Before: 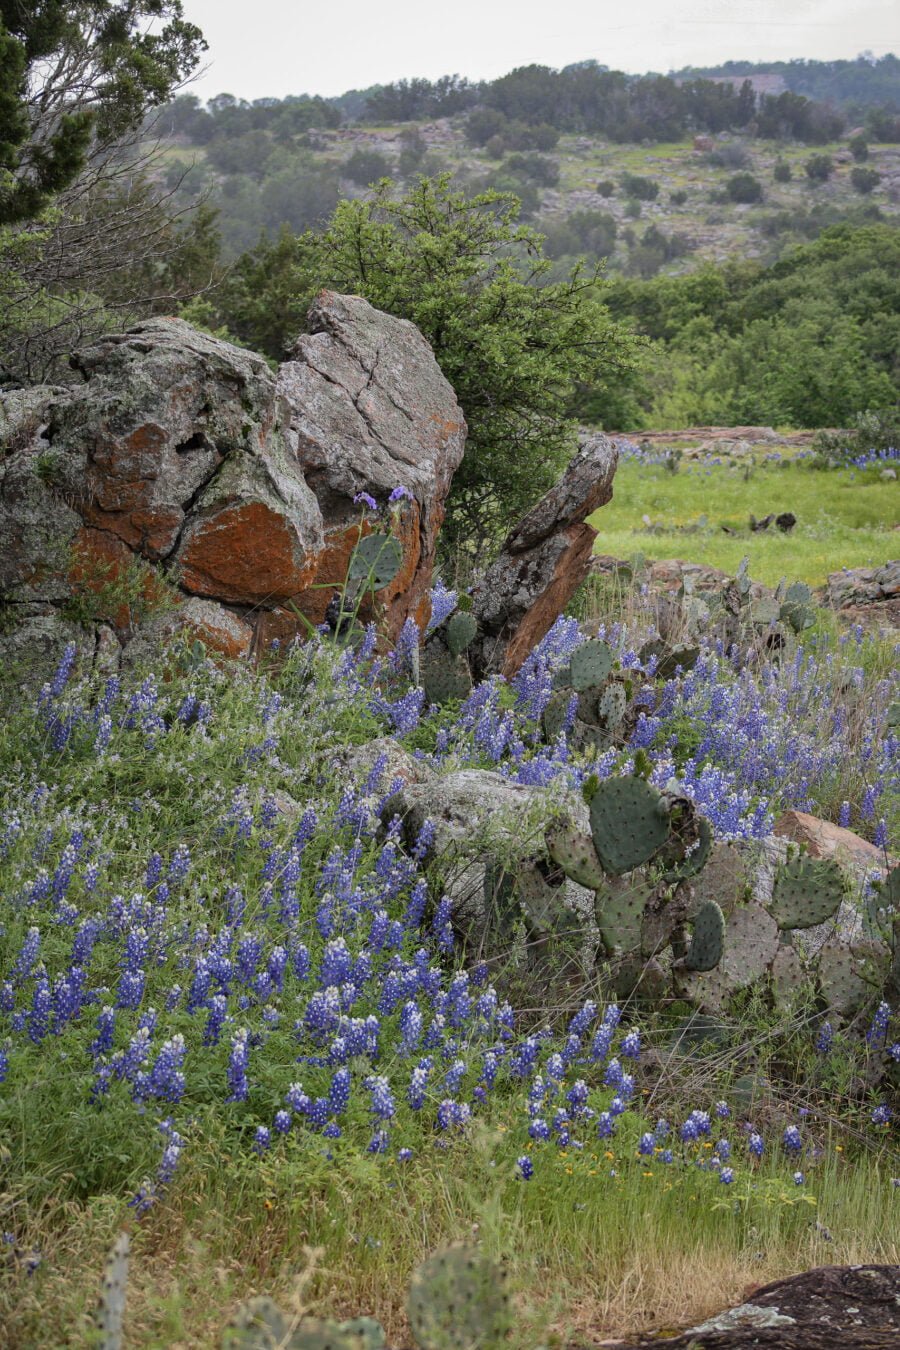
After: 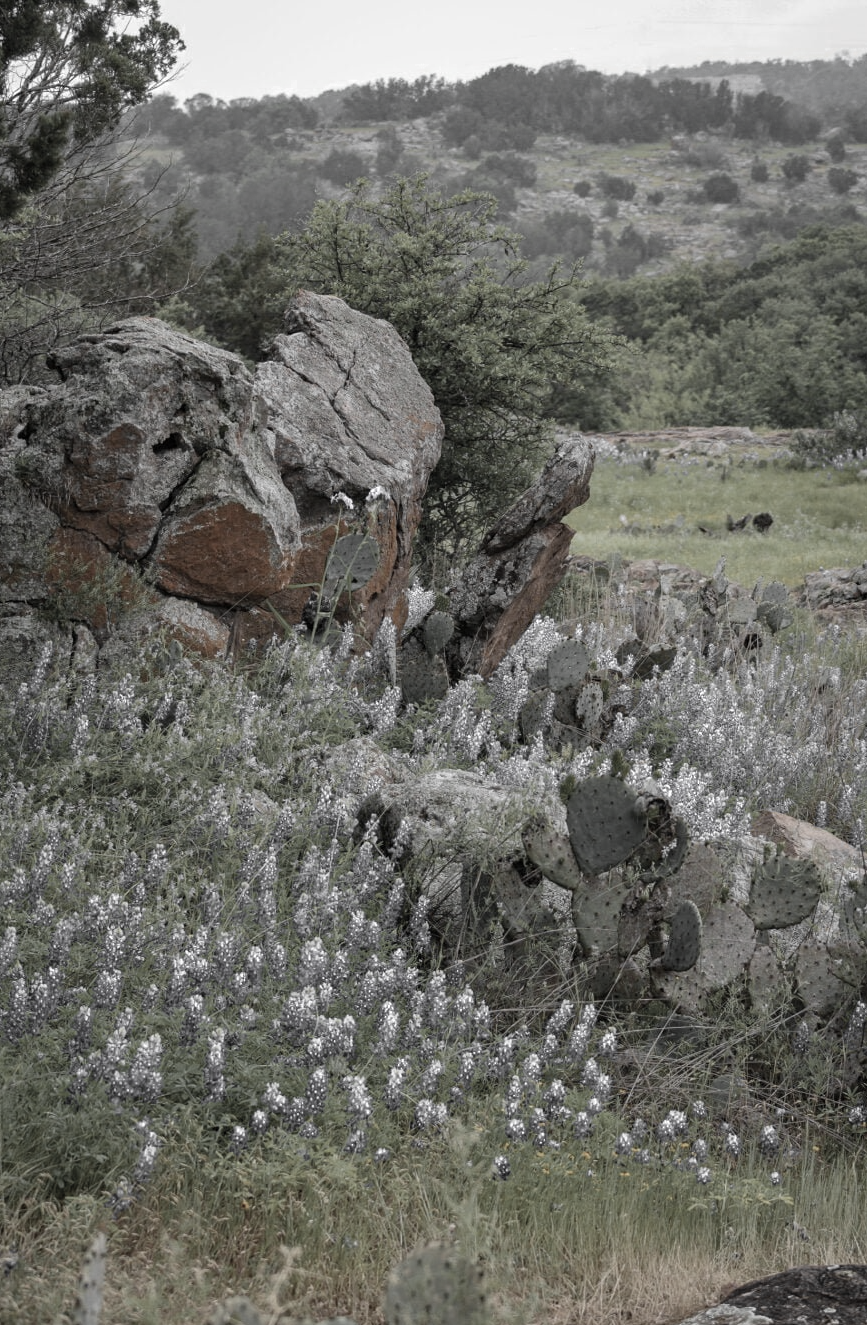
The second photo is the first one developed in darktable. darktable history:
tone equalizer: on, module defaults
color zones: curves: ch0 [(0, 0.613) (0.01, 0.613) (0.245, 0.448) (0.498, 0.529) (0.642, 0.665) (0.879, 0.777) (0.99, 0.613)]; ch1 [(0, 0.035) (0.121, 0.189) (0.259, 0.197) (0.415, 0.061) (0.589, 0.022) (0.732, 0.022) (0.857, 0.026) (0.991, 0.053)]
crop and rotate: left 2.608%, right 1.052%, bottom 1.802%
contrast brightness saturation: contrast 0.013, saturation -0.055
